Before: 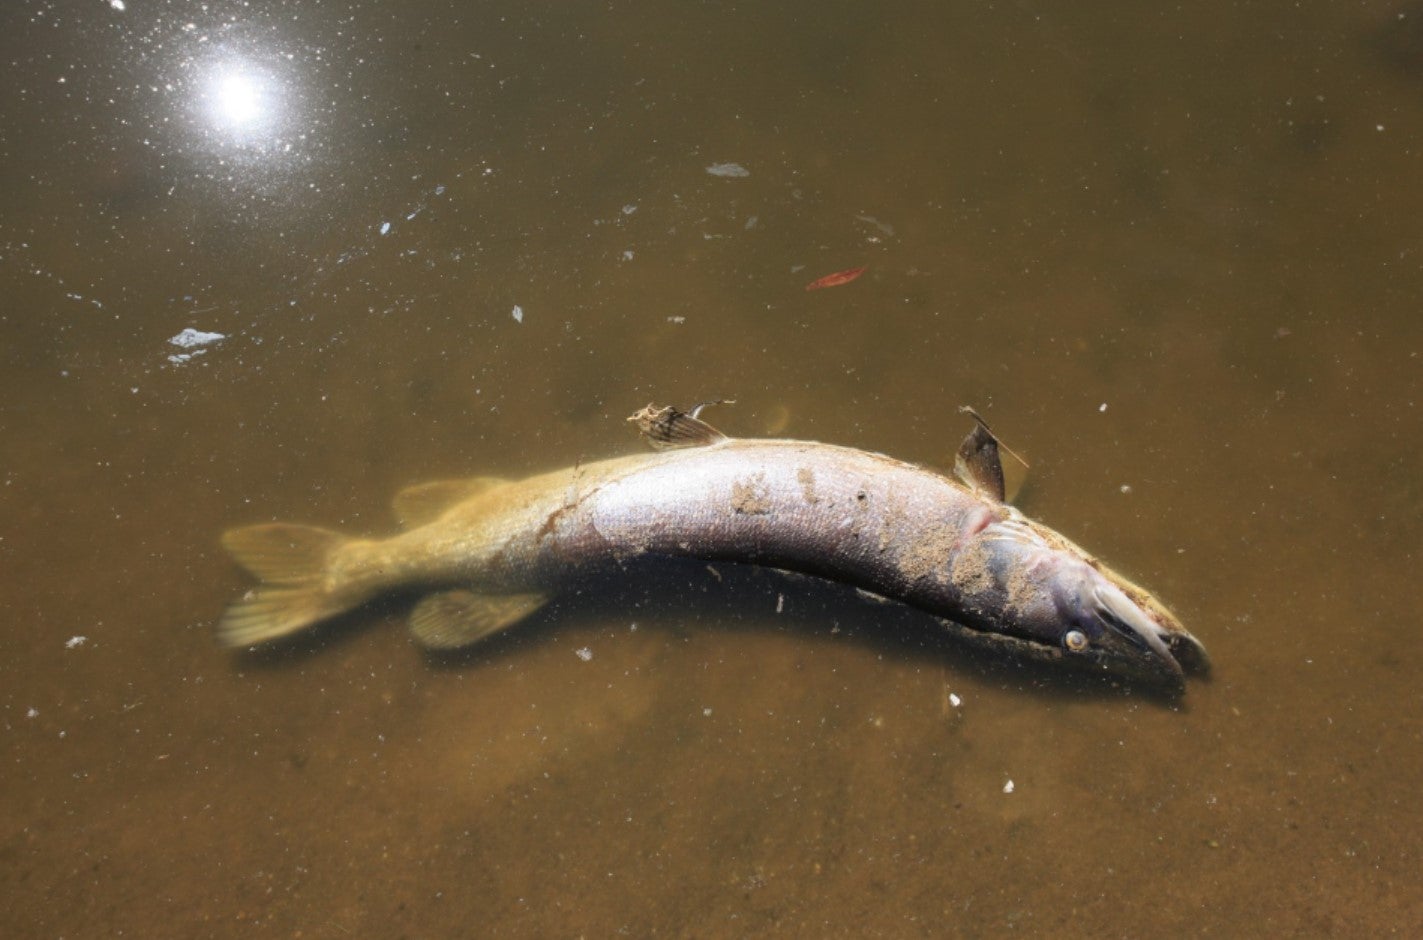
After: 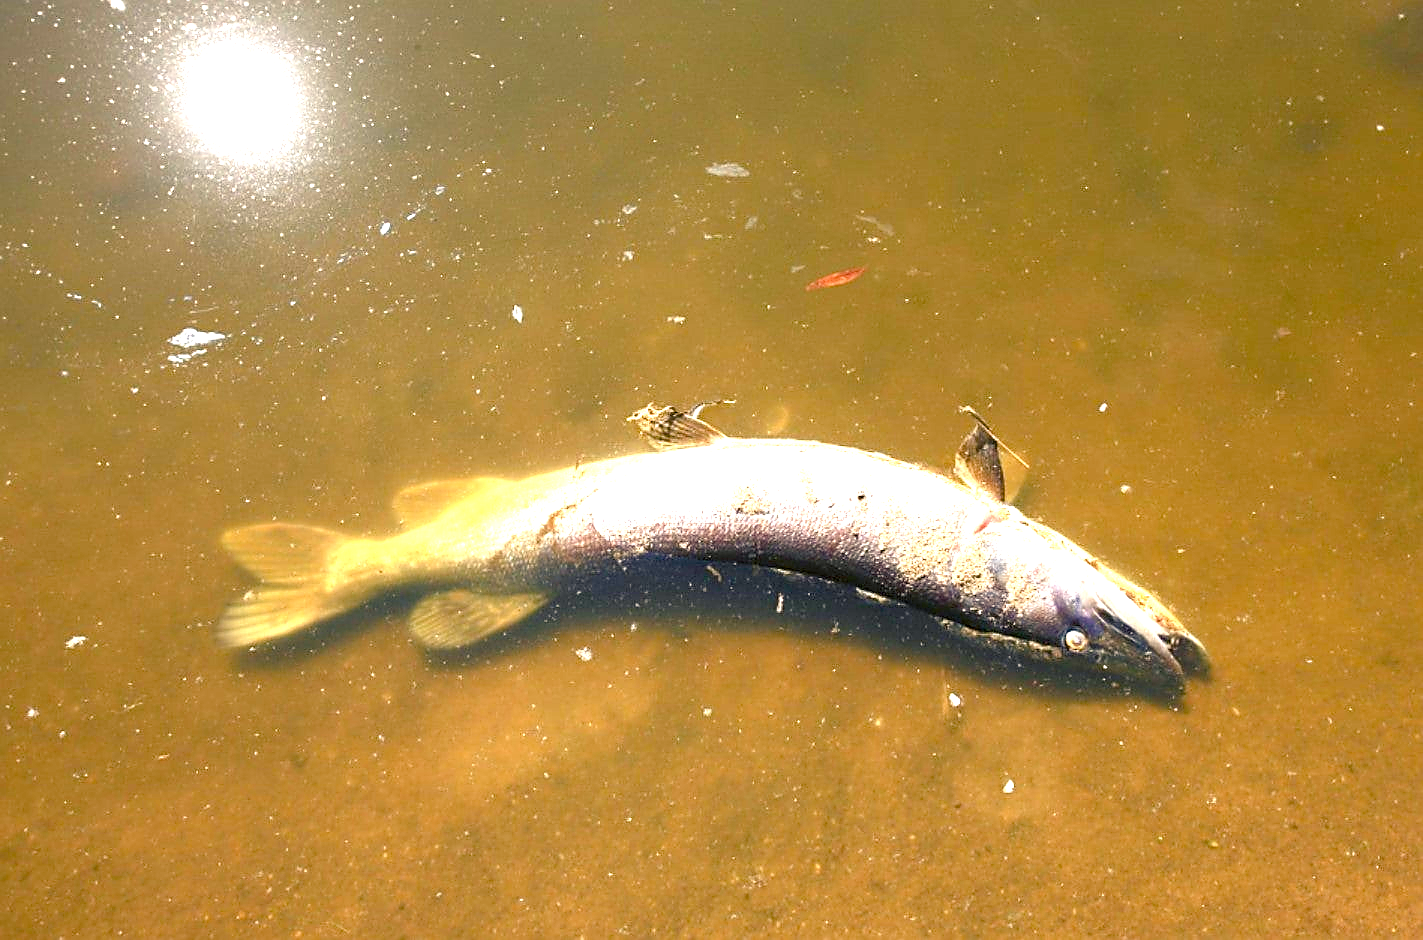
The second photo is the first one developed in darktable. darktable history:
color balance rgb: shadows lift › chroma 3%, shadows lift › hue 240.84°, highlights gain › chroma 3%, highlights gain › hue 73.2°, global offset › luminance -0.5%, perceptual saturation grading › global saturation 20%, perceptual saturation grading › highlights -25%, perceptual saturation grading › shadows 50%, global vibrance 25.26%
sharpen: radius 1.4, amount 1.25, threshold 0.7
exposure: black level correction 0, exposure 1.675 EV, compensate exposure bias true, compensate highlight preservation false
